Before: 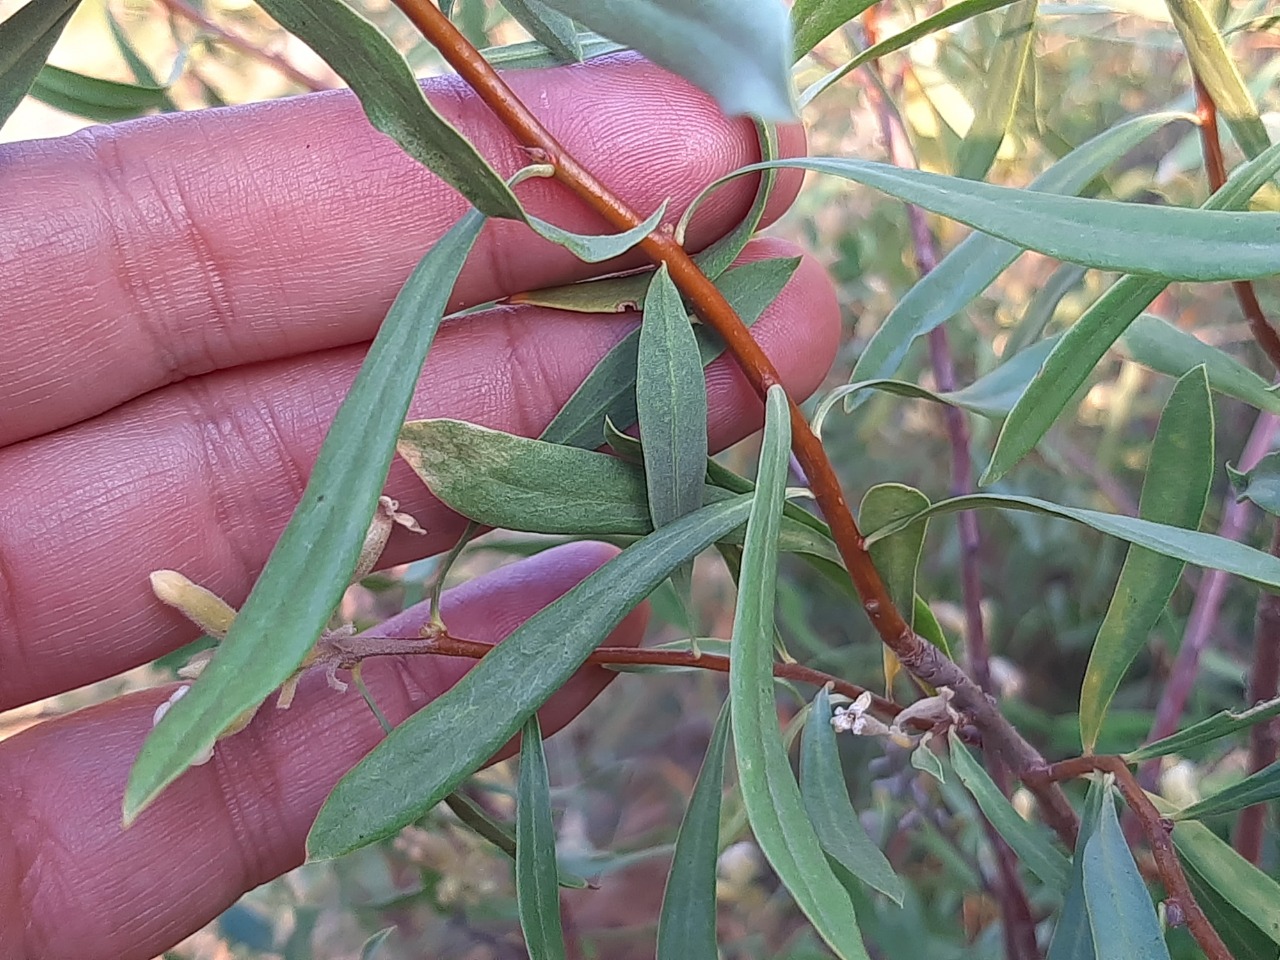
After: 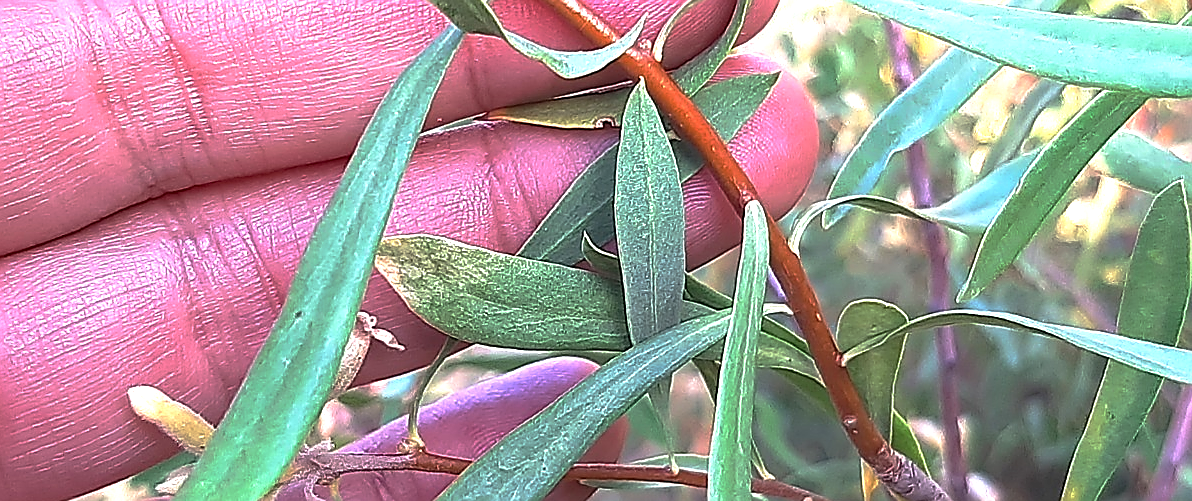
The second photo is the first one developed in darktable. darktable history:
base curve: curves: ch0 [(0, 0) (0.595, 0.418) (1, 1)], preserve colors none
crop: left 1.744%, top 19.225%, right 5.069%, bottom 28.357%
sharpen: radius 1.4, amount 1.25, threshold 0.7
exposure: exposure 1.223 EV, compensate highlight preservation false
